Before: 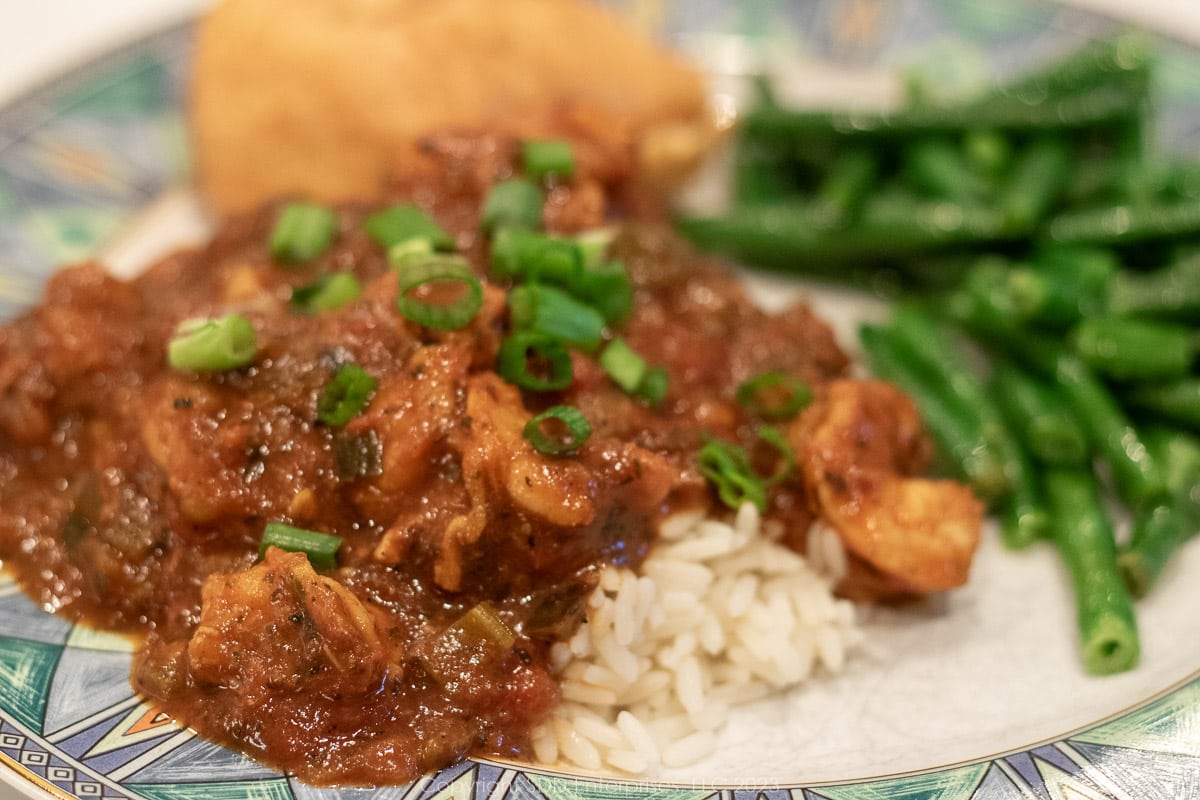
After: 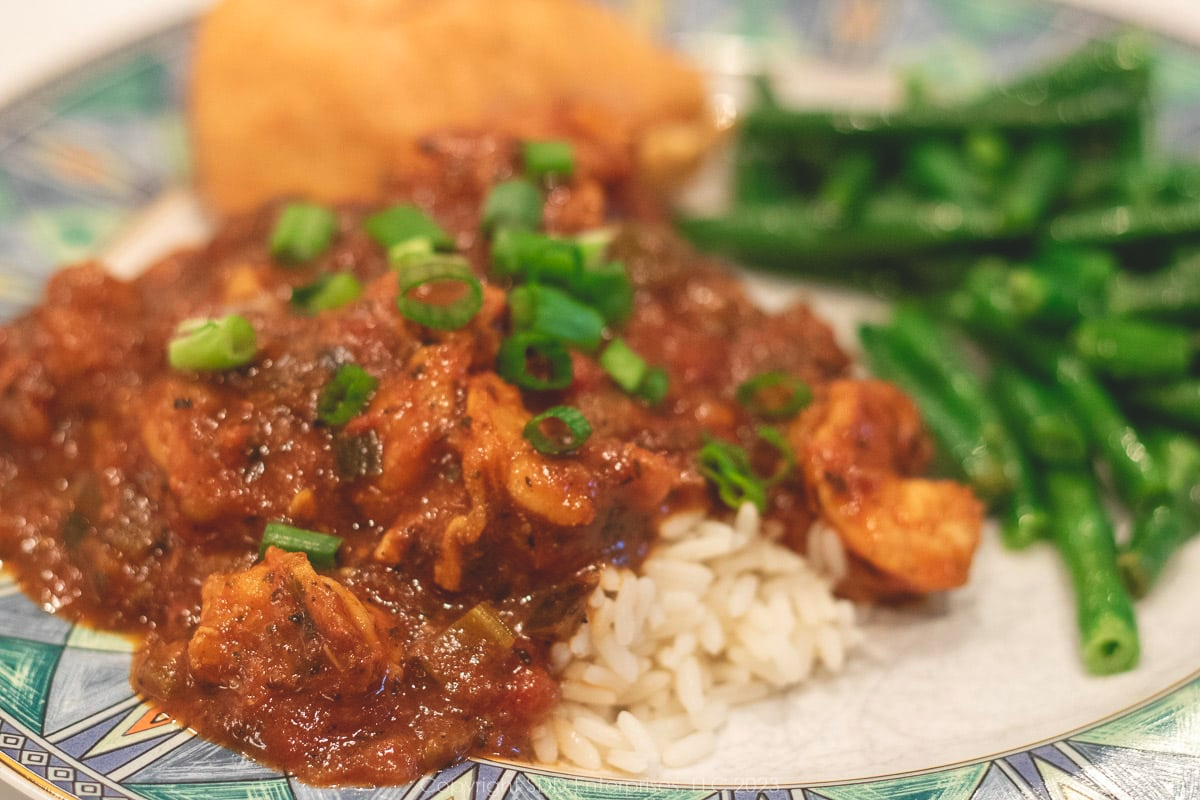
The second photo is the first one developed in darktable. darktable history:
exposure: black level correction -0.015, compensate exposure bias true, compensate highlight preservation false
